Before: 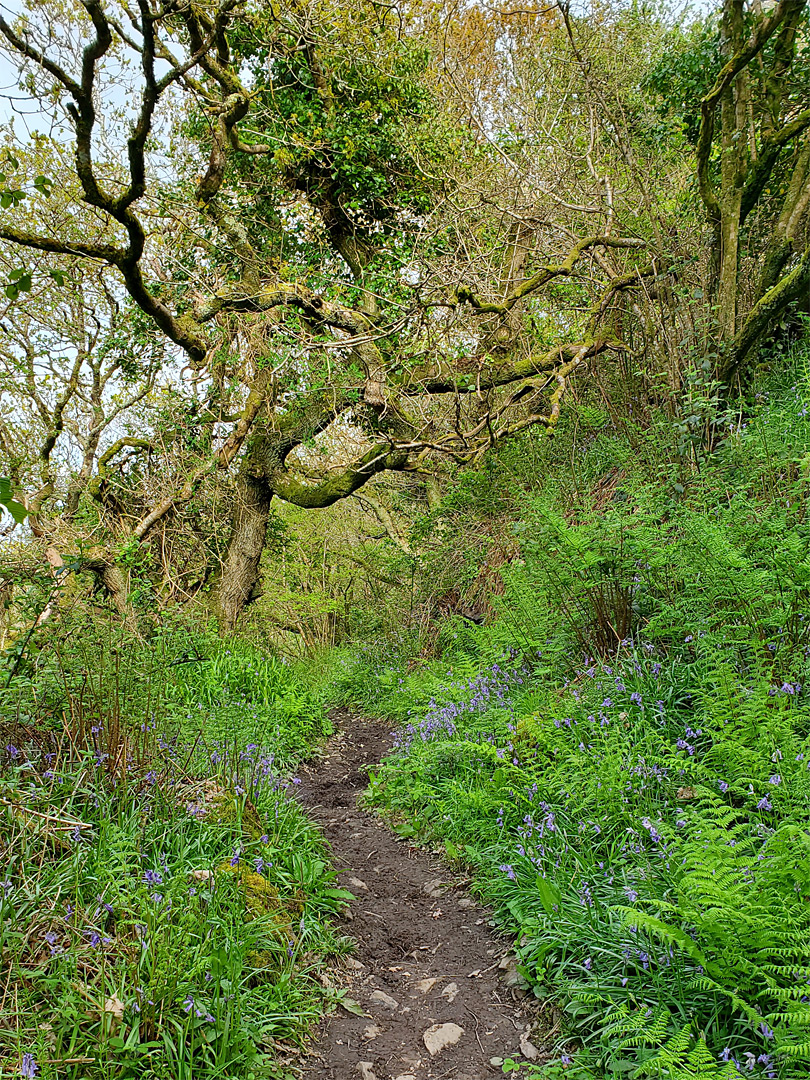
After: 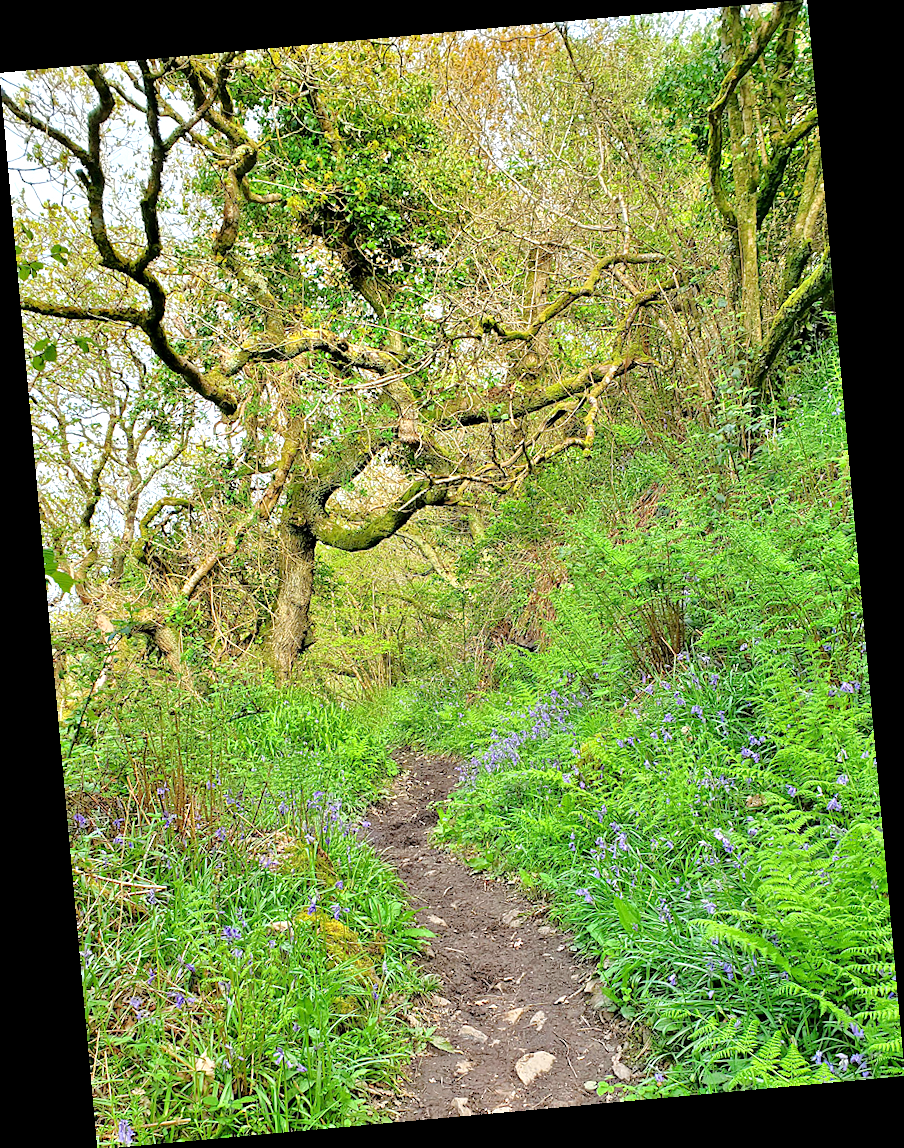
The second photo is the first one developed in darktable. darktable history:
exposure: black level correction 0.001, exposure 0.5 EV, compensate exposure bias true, compensate highlight preservation false
rotate and perspective: rotation -5.2°, automatic cropping off
tone equalizer: -7 EV 0.15 EV, -6 EV 0.6 EV, -5 EV 1.15 EV, -4 EV 1.33 EV, -3 EV 1.15 EV, -2 EV 0.6 EV, -1 EV 0.15 EV, mask exposure compensation -0.5 EV
